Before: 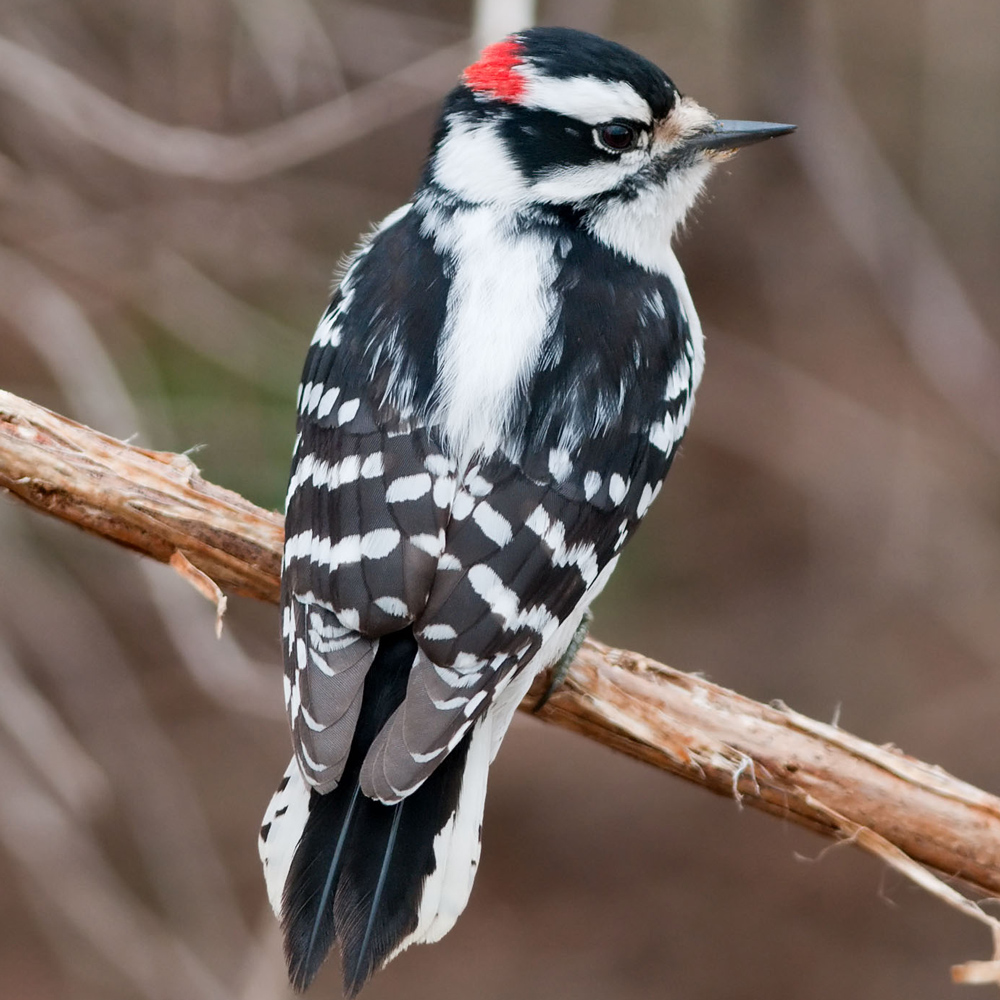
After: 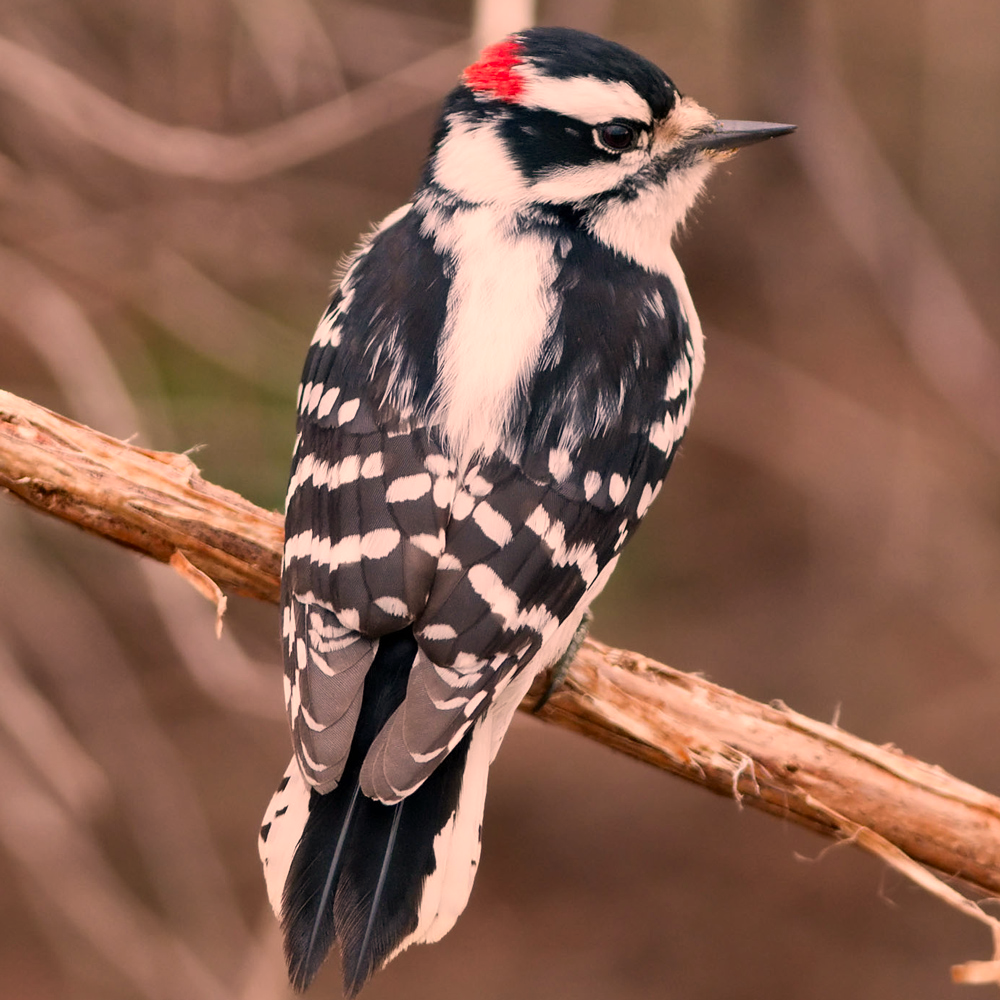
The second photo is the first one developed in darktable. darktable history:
color correction: highlights a* 22.28, highlights b* 22.16
